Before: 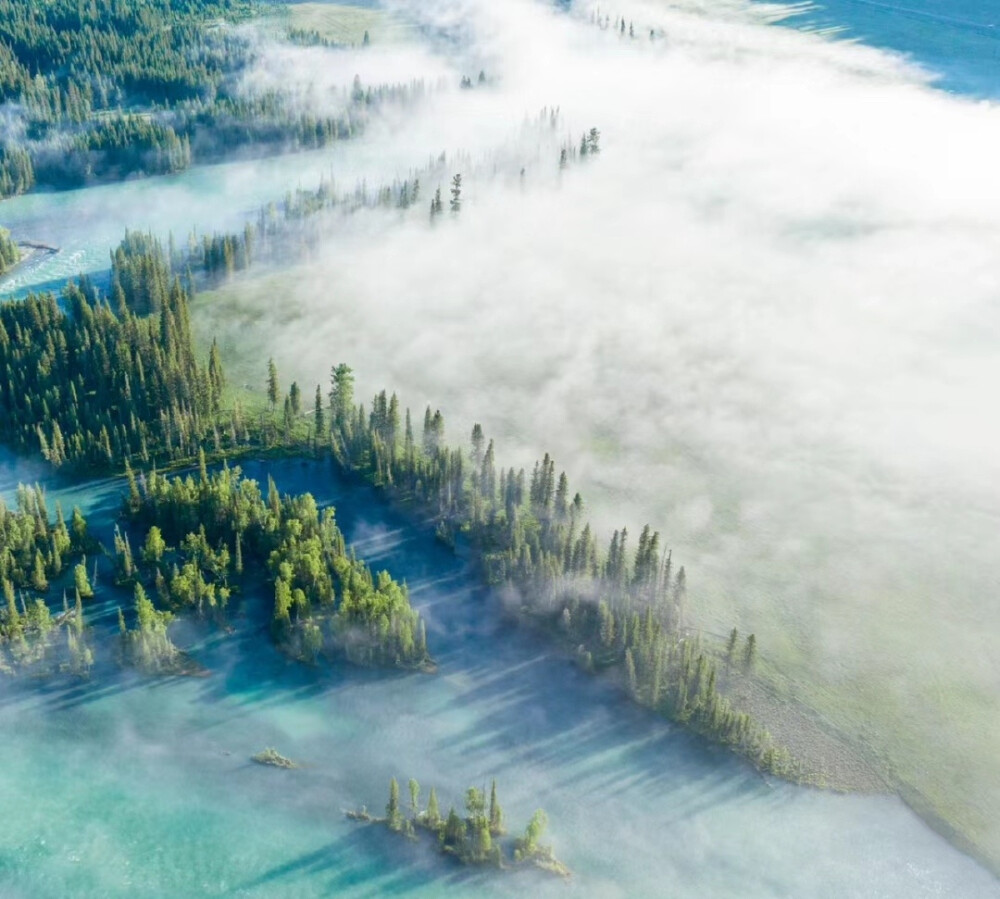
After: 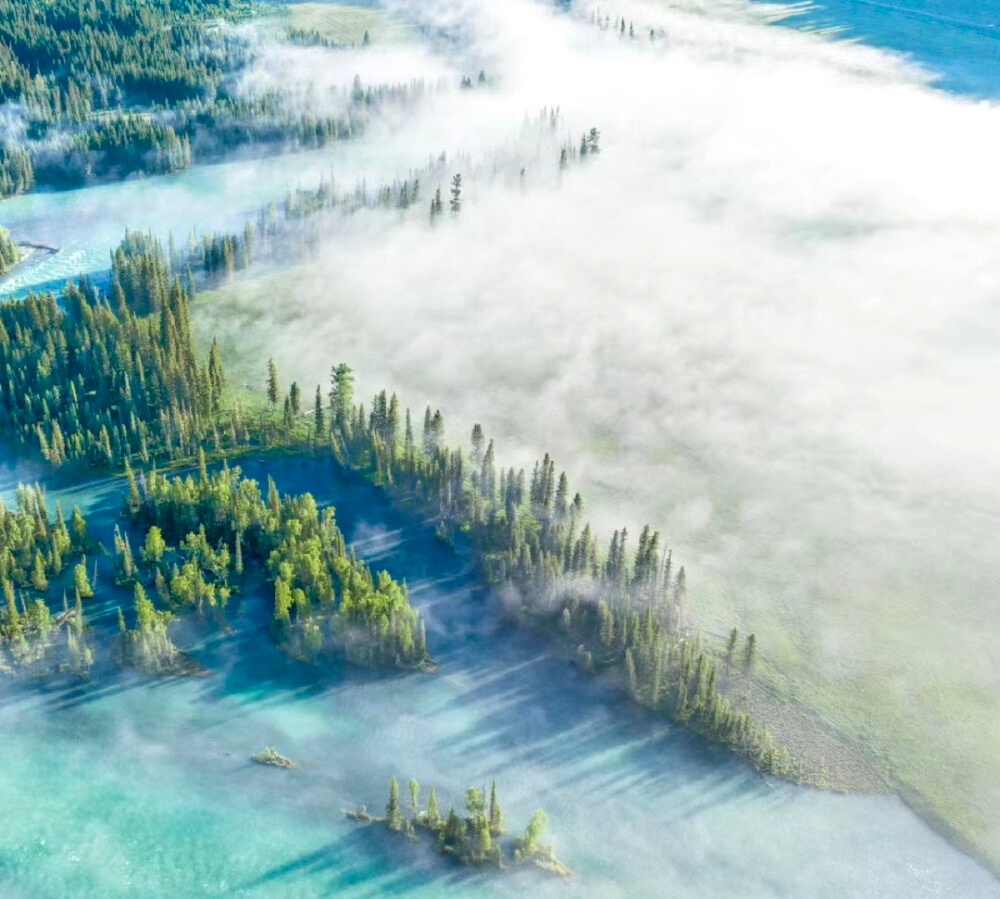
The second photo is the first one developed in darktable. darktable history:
tone equalizer: -8 EV -0.528 EV, -7 EV -0.319 EV, -6 EV -0.083 EV, -5 EV 0.413 EV, -4 EV 0.985 EV, -3 EV 0.791 EV, -2 EV -0.01 EV, -1 EV 0.14 EV, +0 EV -0.012 EV, smoothing 1
local contrast: detail 130%
contrast brightness saturation: contrast 0.03, brightness 0.06, saturation 0.13
